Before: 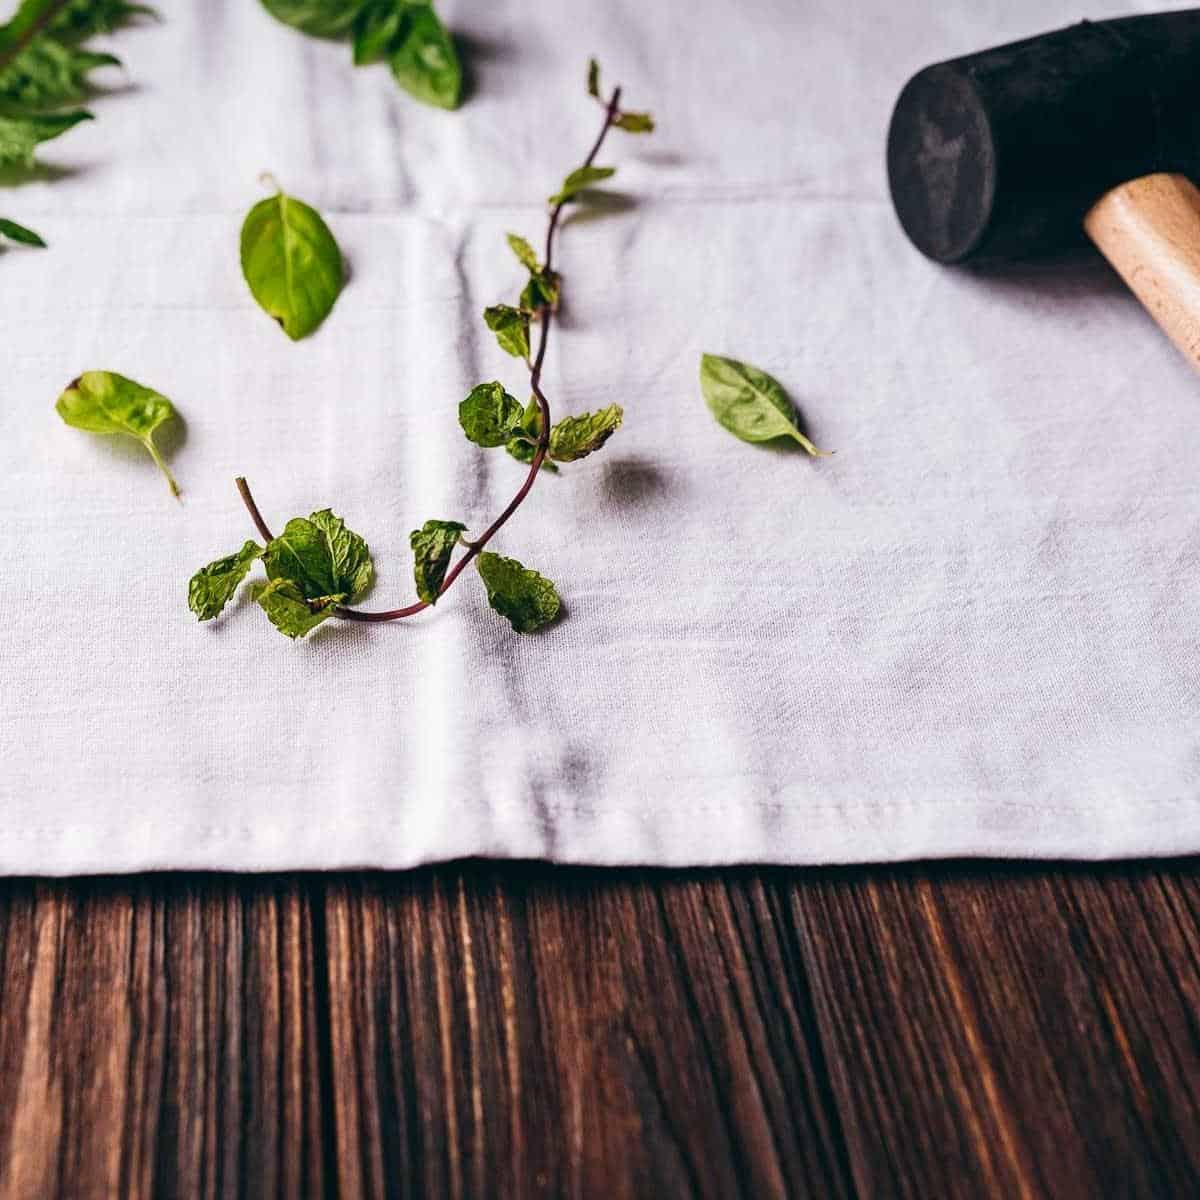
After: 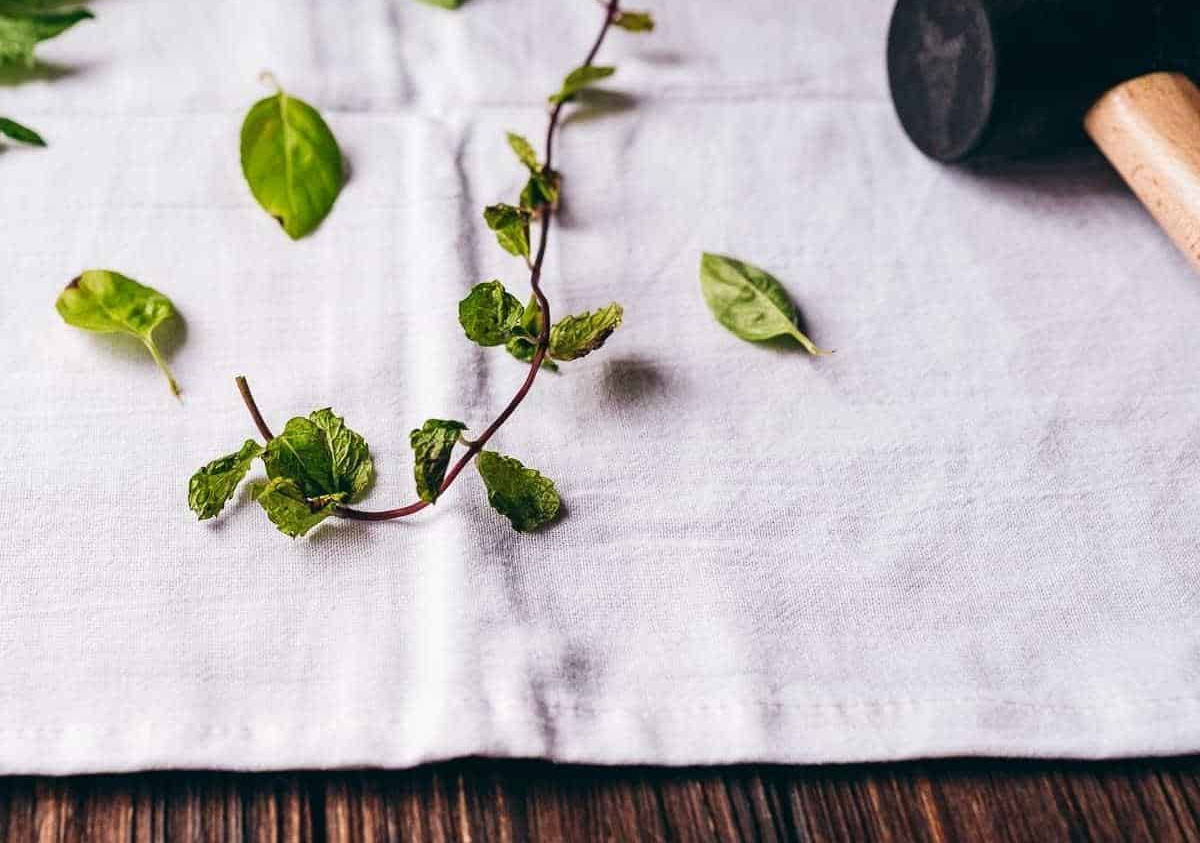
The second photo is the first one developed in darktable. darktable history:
crop and rotate: top 8.442%, bottom 21.254%
exposure: exposure 0.018 EV, compensate highlight preservation false
